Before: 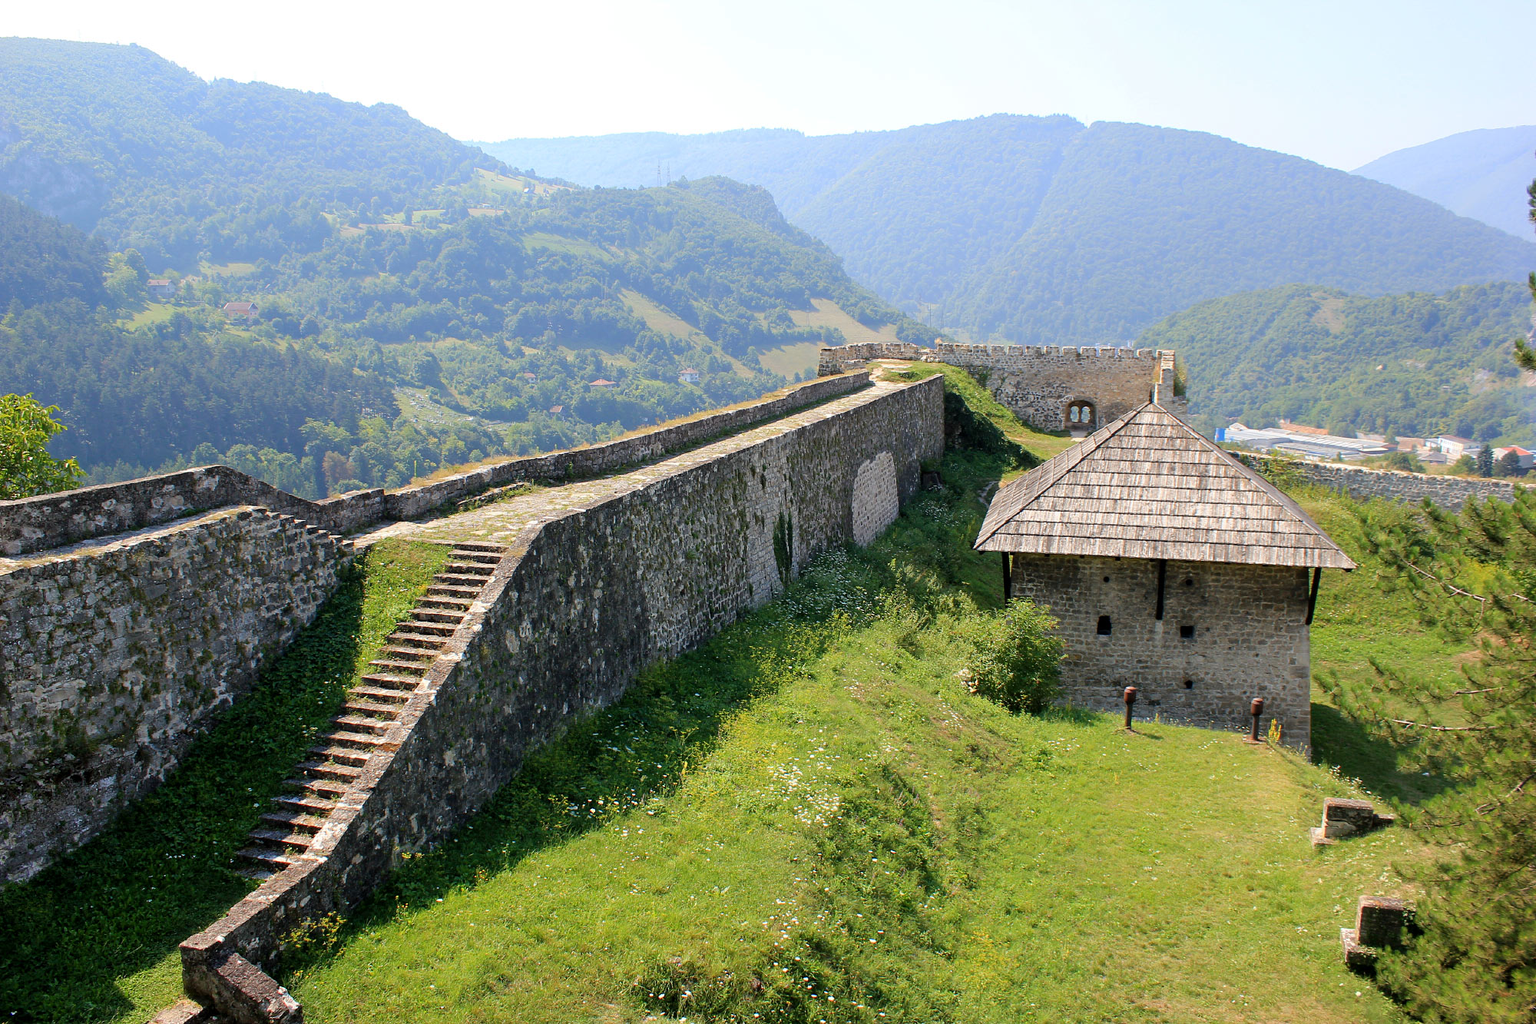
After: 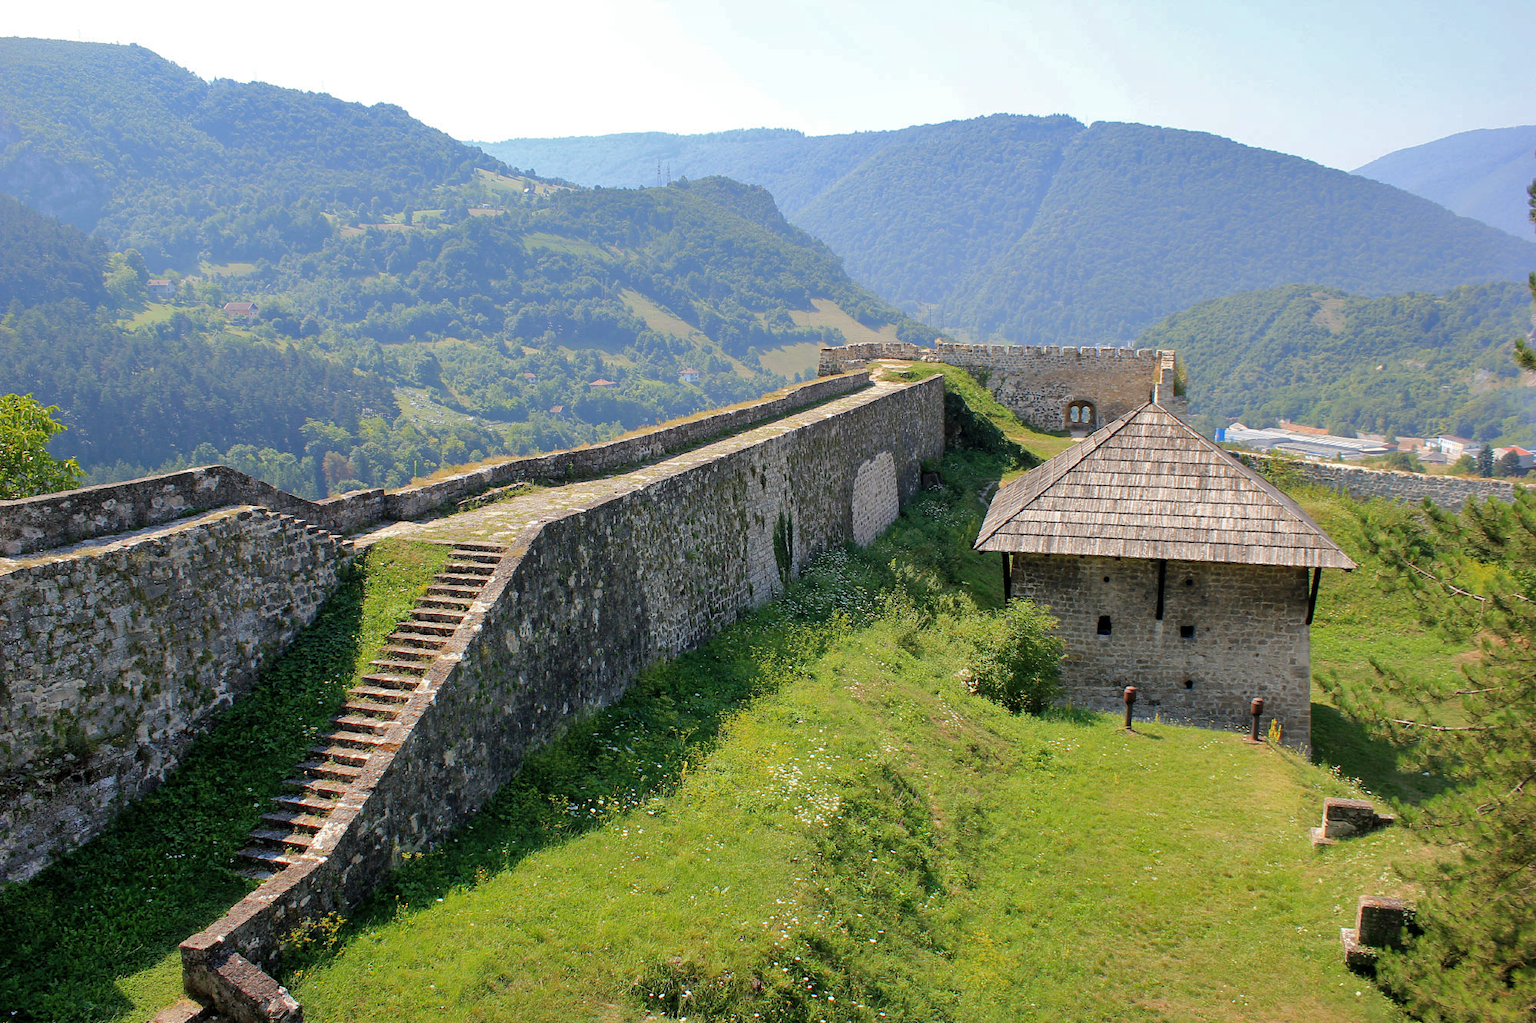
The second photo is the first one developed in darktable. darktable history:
shadows and highlights: shadows 39.56, highlights -59.76
